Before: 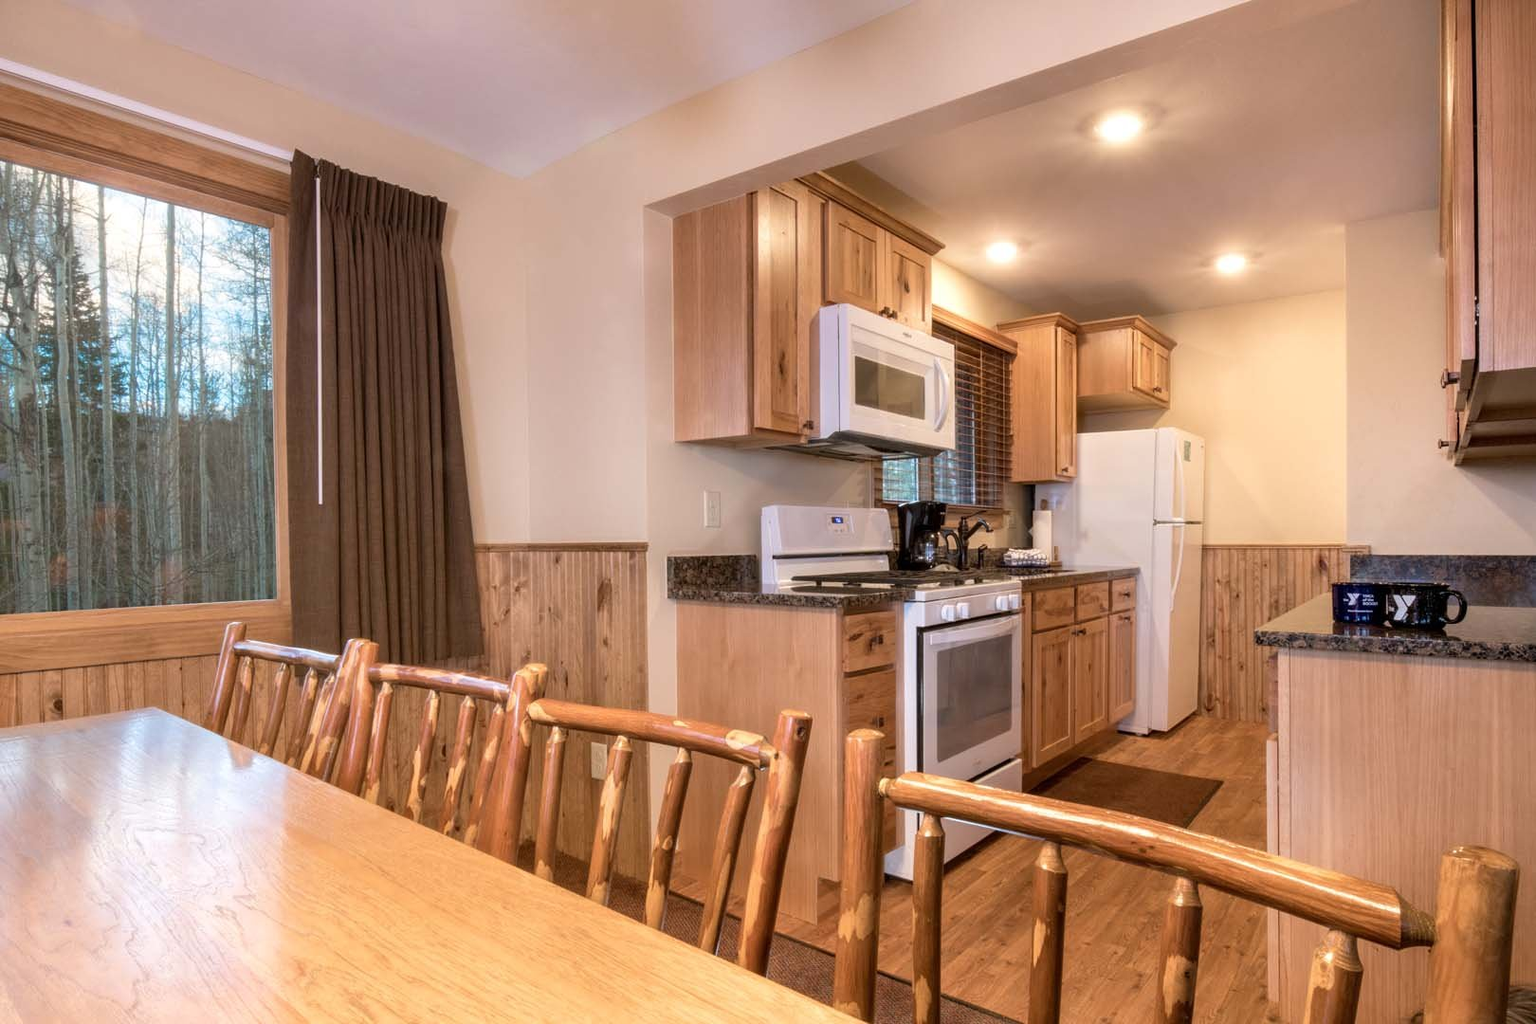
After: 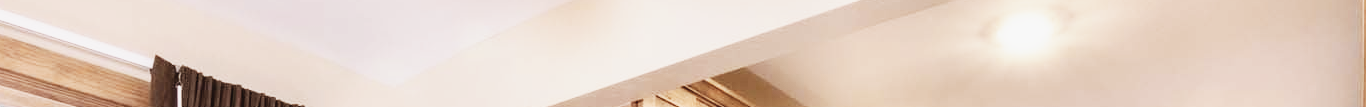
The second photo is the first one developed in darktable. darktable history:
base curve: curves: ch0 [(0, 0) (0.007, 0.004) (0.027, 0.03) (0.046, 0.07) (0.207, 0.54) (0.442, 0.872) (0.673, 0.972) (1, 1)], preserve colors none
crop and rotate: left 9.644%, top 9.491%, right 6.021%, bottom 80.509%
contrast brightness saturation: contrast -0.05, saturation -0.41
